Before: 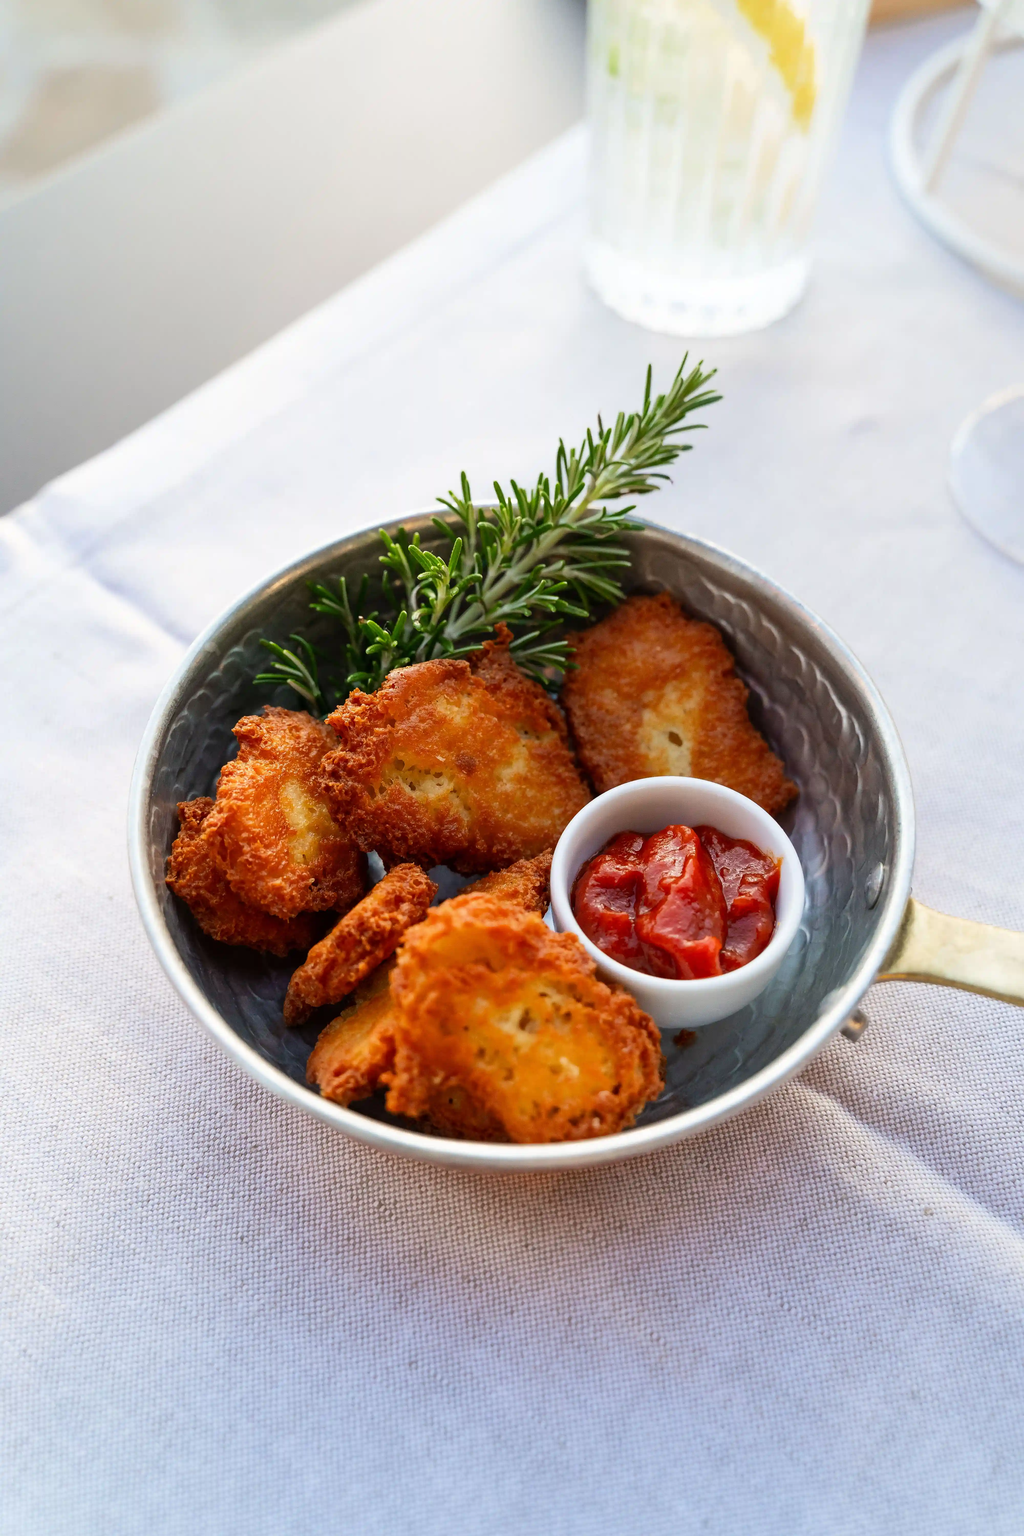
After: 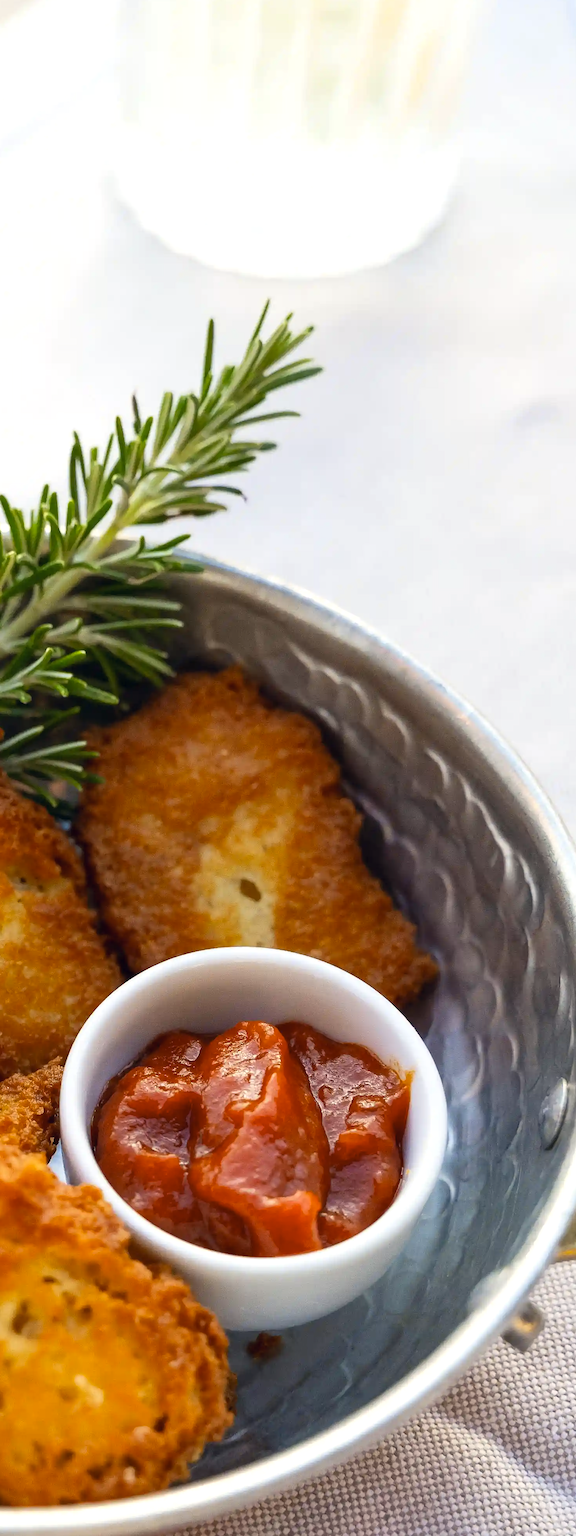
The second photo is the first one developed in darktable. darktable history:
exposure: exposure 0.207 EV, compensate highlight preservation false
color correction: highlights a* 0.207, highlights b* 2.7, shadows a* -0.874, shadows b* -4.78
color contrast: green-magenta contrast 0.8, blue-yellow contrast 1.1, unbound 0
crop and rotate: left 49.936%, top 10.094%, right 13.136%, bottom 24.256%
